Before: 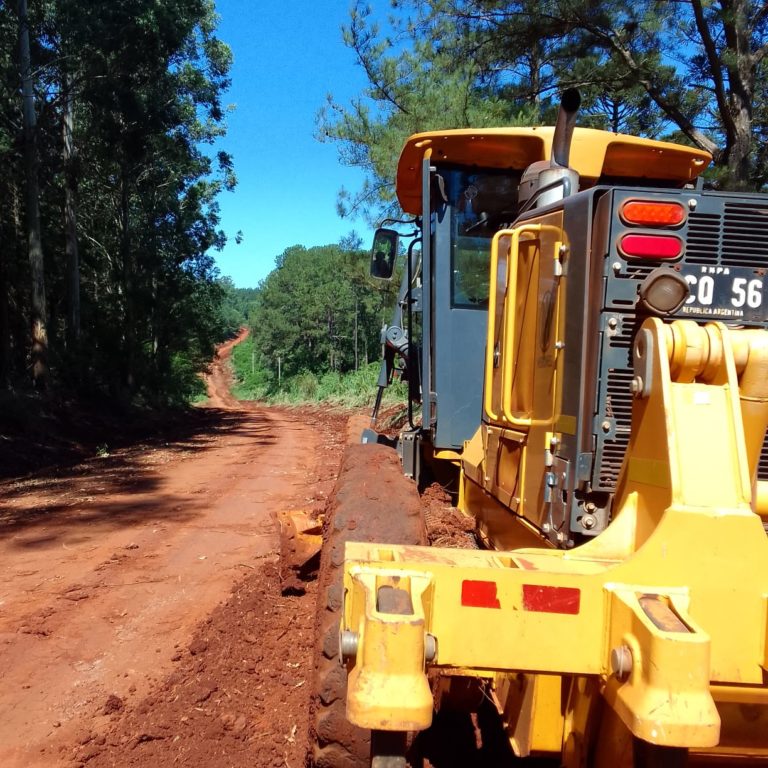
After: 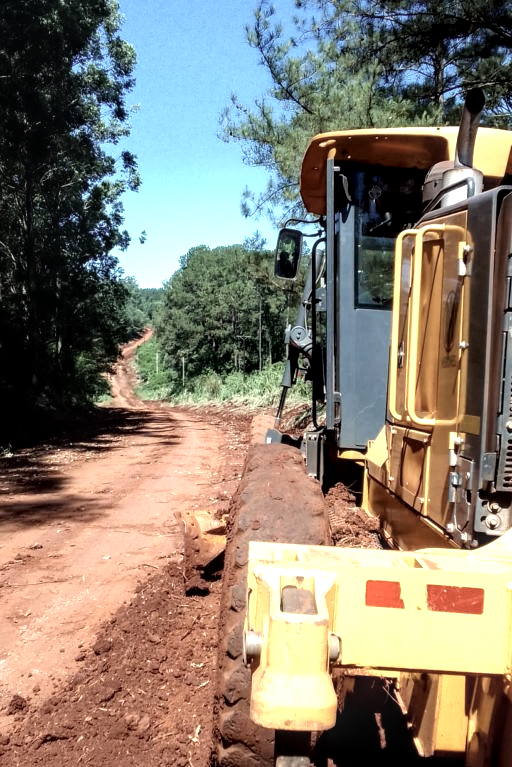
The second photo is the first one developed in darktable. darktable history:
local contrast: detail 150%
crop and rotate: left 12.627%, right 20.688%
tone curve: color space Lab, linked channels, preserve colors none
tone equalizer: -8 EV -0.748 EV, -7 EV -0.713 EV, -6 EV -0.605 EV, -5 EV -0.377 EV, -3 EV 0.38 EV, -2 EV 0.6 EV, -1 EV 0.687 EV, +0 EV 0.752 EV, mask exposure compensation -0.489 EV
exposure: black level correction 0.002, compensate highlight preservation false
contrast brightness saturation: contrast 0.1, saturation -0.368
contrast equalizer: octaves 7, y [[0.6 ×6], [0.55 ×6], [0 ×6], [0 ×6], [0 ×6]], mix -0.303
color calibration: illuminant same as pipeline (D50), adaptation none (bypass), x 0.332, y 0.334, temperature 5010 K
